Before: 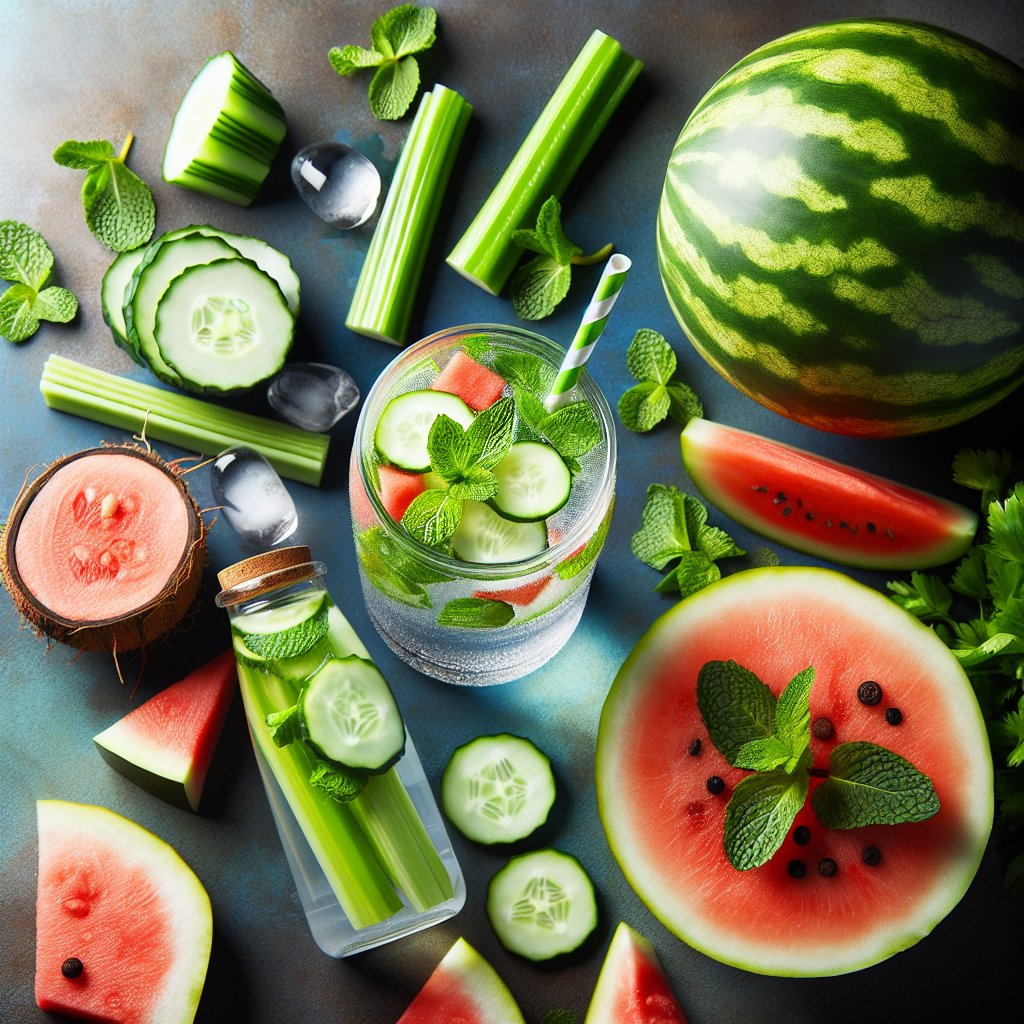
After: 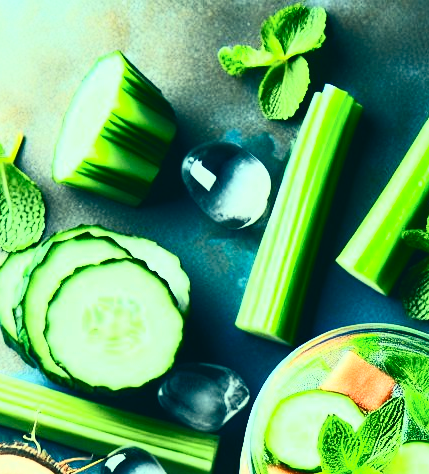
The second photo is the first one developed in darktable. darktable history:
contrast brightness saturation: contrast 0.62, brightness 0.34, saturation 0.14
color correction: highlights a* -20.08, highlights b* 9.8, shadows a* -20.4, shadows b* -10.76
crop and rotate: left 10.817%, top 0.062%, right 47.194%, bottom 53.626%
